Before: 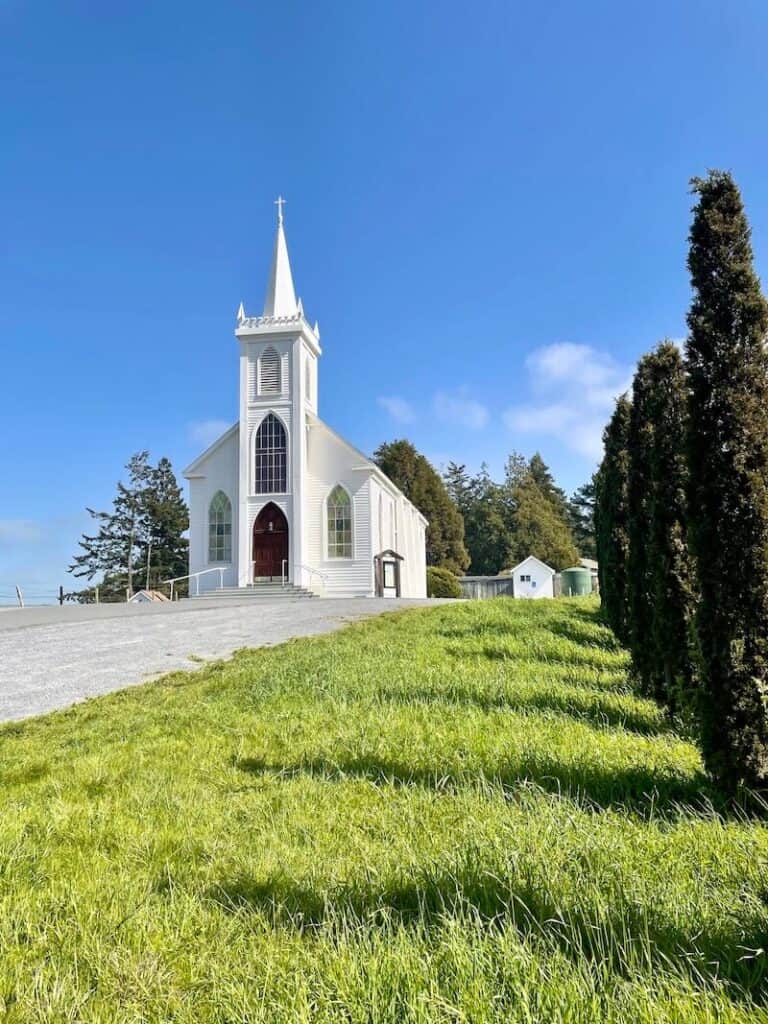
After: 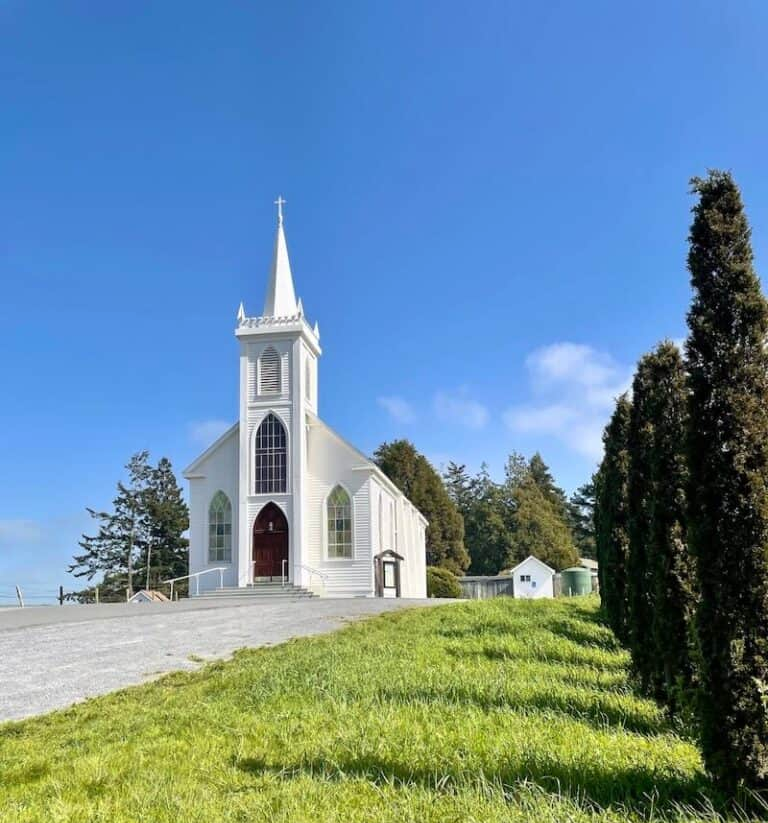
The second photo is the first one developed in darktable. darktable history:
crop: bottom 19.561%
base curve: curves: ch0 [(0, 0) (0.472, 0.455) (1, 1)], preserve colors none
